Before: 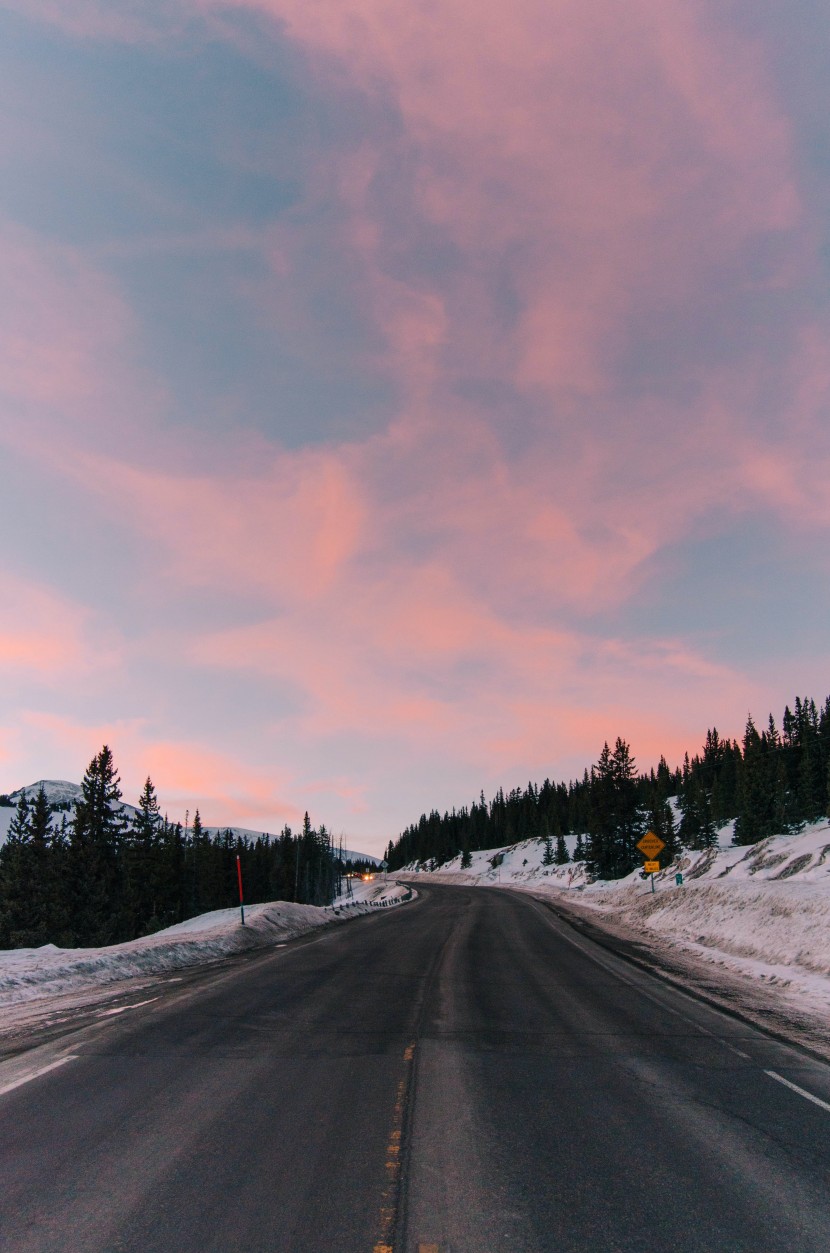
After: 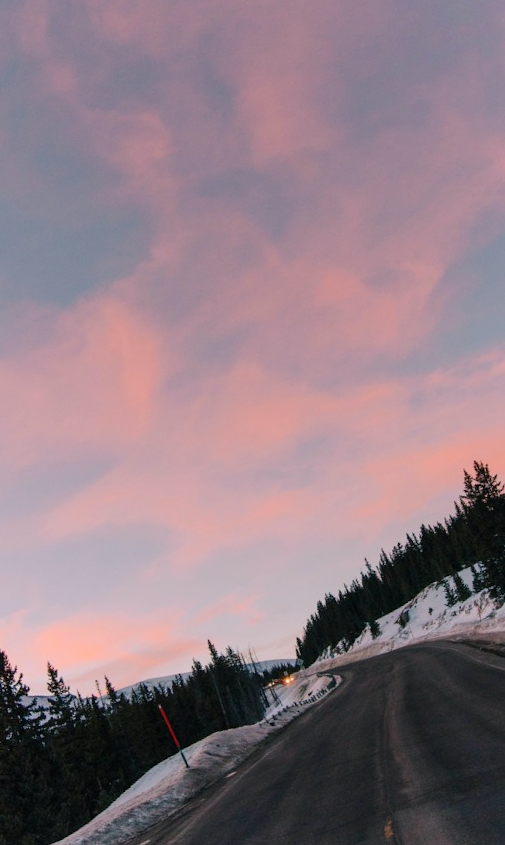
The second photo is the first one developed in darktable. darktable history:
crop and rotate: angle 20.49°, left 6.816%, right 3.901%, bottom 1.088%
